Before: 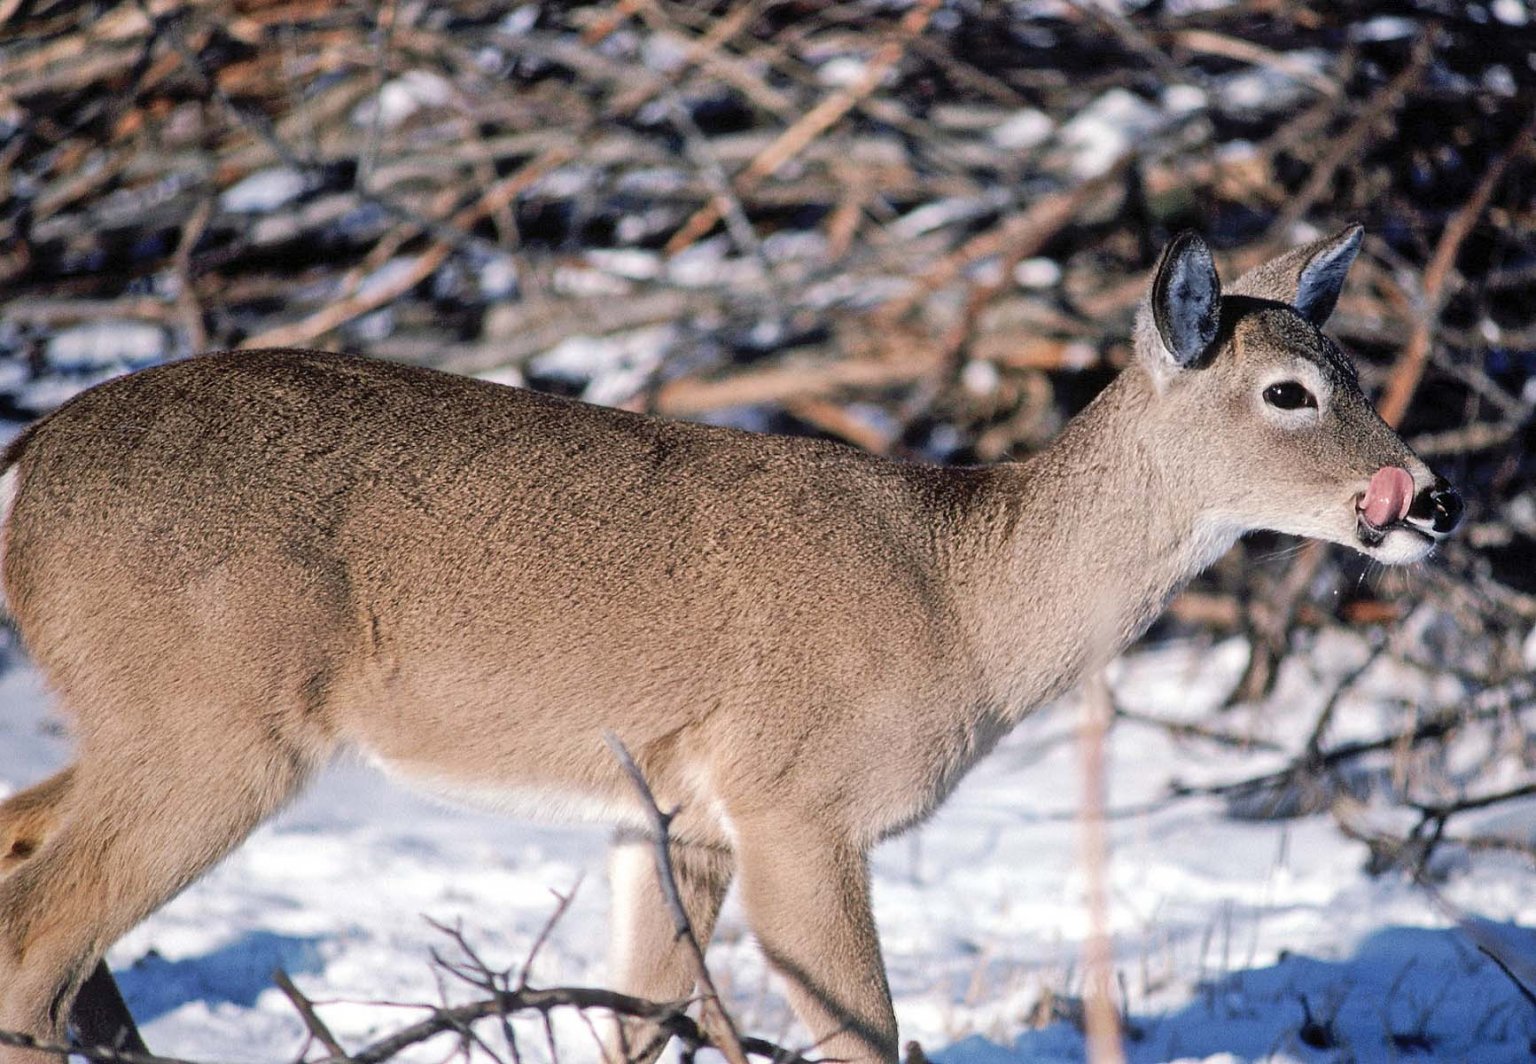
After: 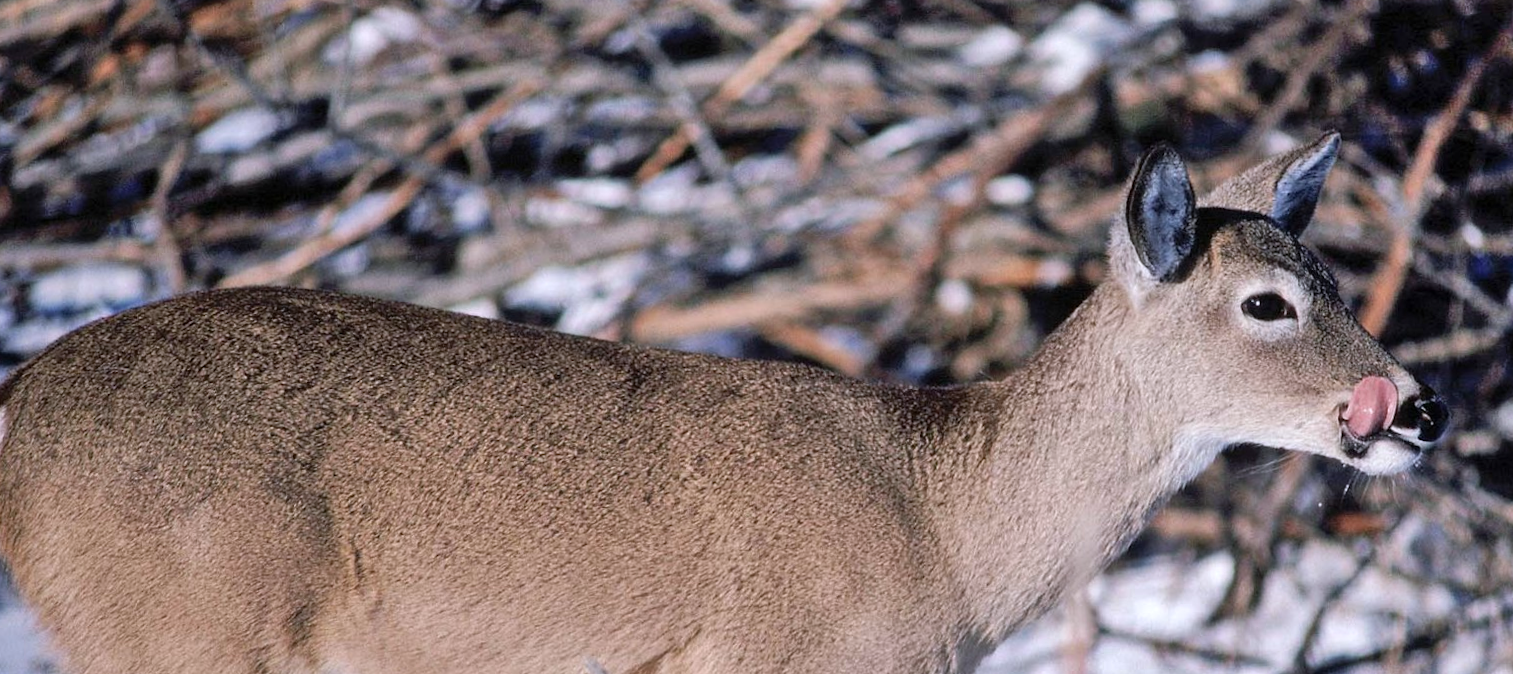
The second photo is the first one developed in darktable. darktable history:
shadows and highlights: shadows color adjustment 97.66%, soften with gaussian
crop and rotate: top 4.848%, bottom 29.503%
white balance: red 0.984, blue 1.059
rotate and perspective: rotation -1.32°, lens shift (horizontal) -0.031, crop left 0.015, crop right 0.985, crop top 0.047, crop bottom 0.982
